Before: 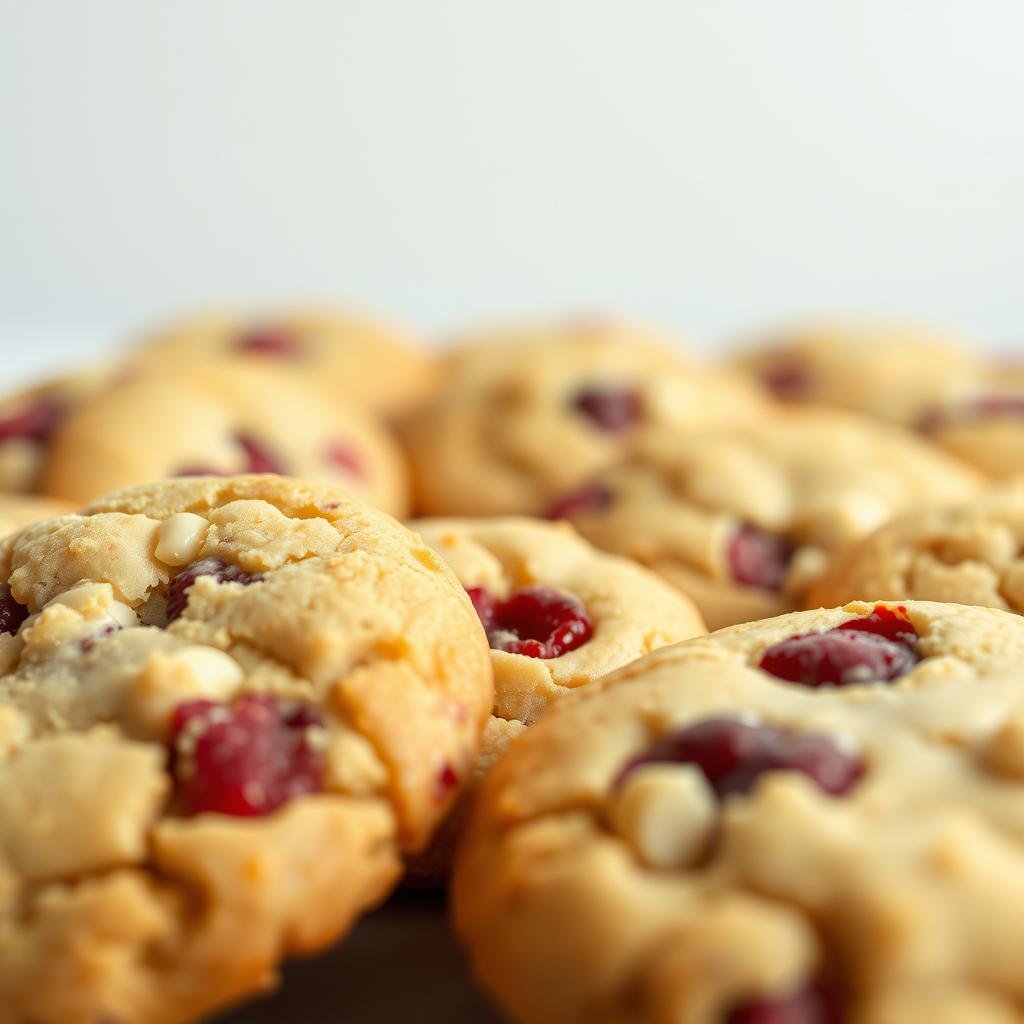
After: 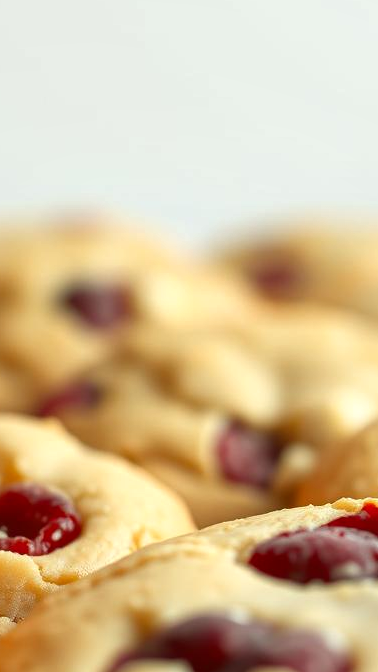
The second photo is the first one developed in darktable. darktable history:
crop and rotate: left 49.936%, top 10.094%, right 13.136%, bottom 24.256%
local contrast: mode bilateral grid, contrast 20, coarseness 100, detail 150%, midtone range 0.2
